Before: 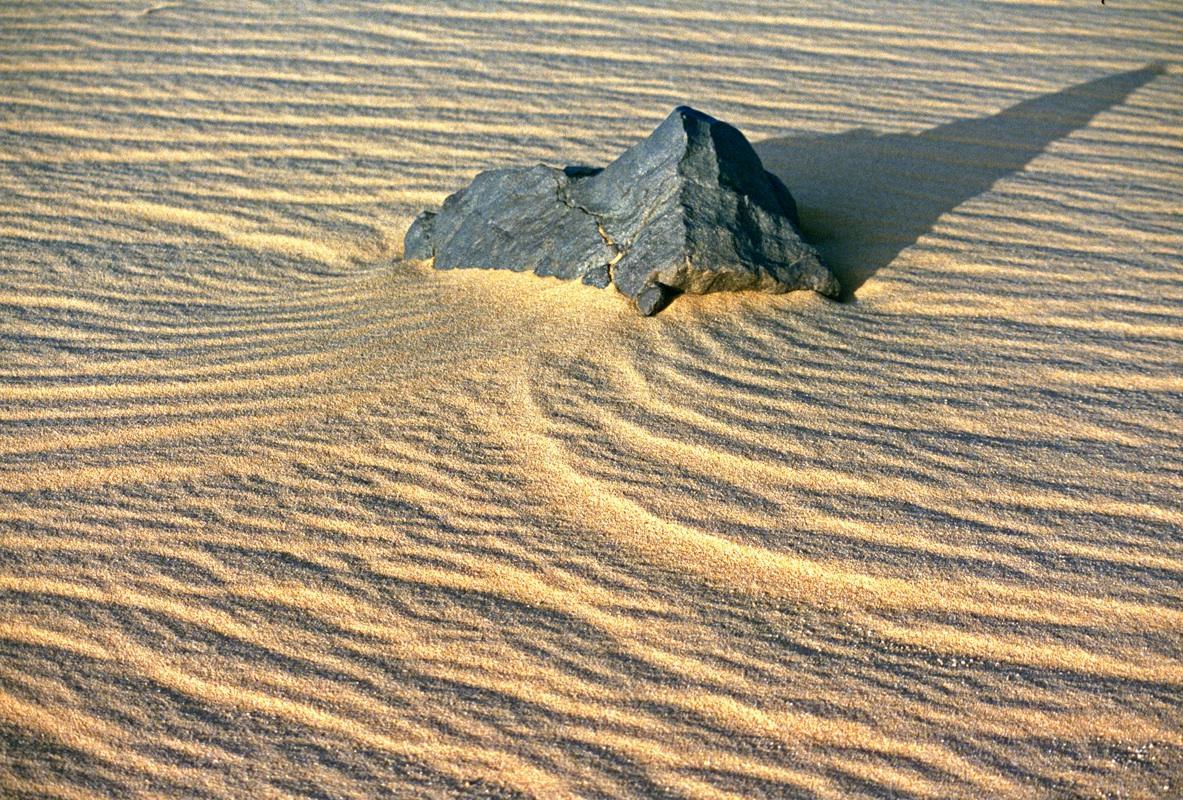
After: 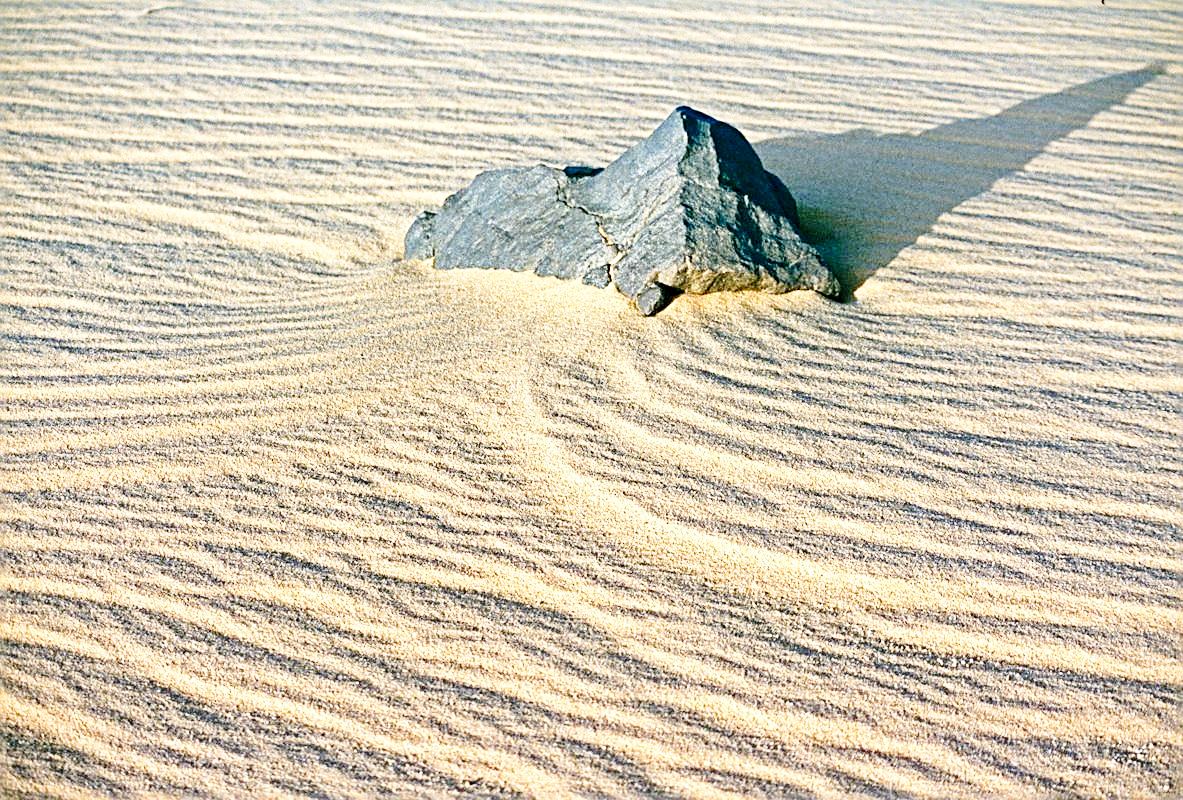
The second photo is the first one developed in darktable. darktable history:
sharpen: radius 2.61, amount 0.694
base curve: curves: ch0 [(0, 0) (0.028, 0.03) (0.121, 0.232) (0.46, 0.748) (0.859, 0.968) (1, 1)], preserve colors none
